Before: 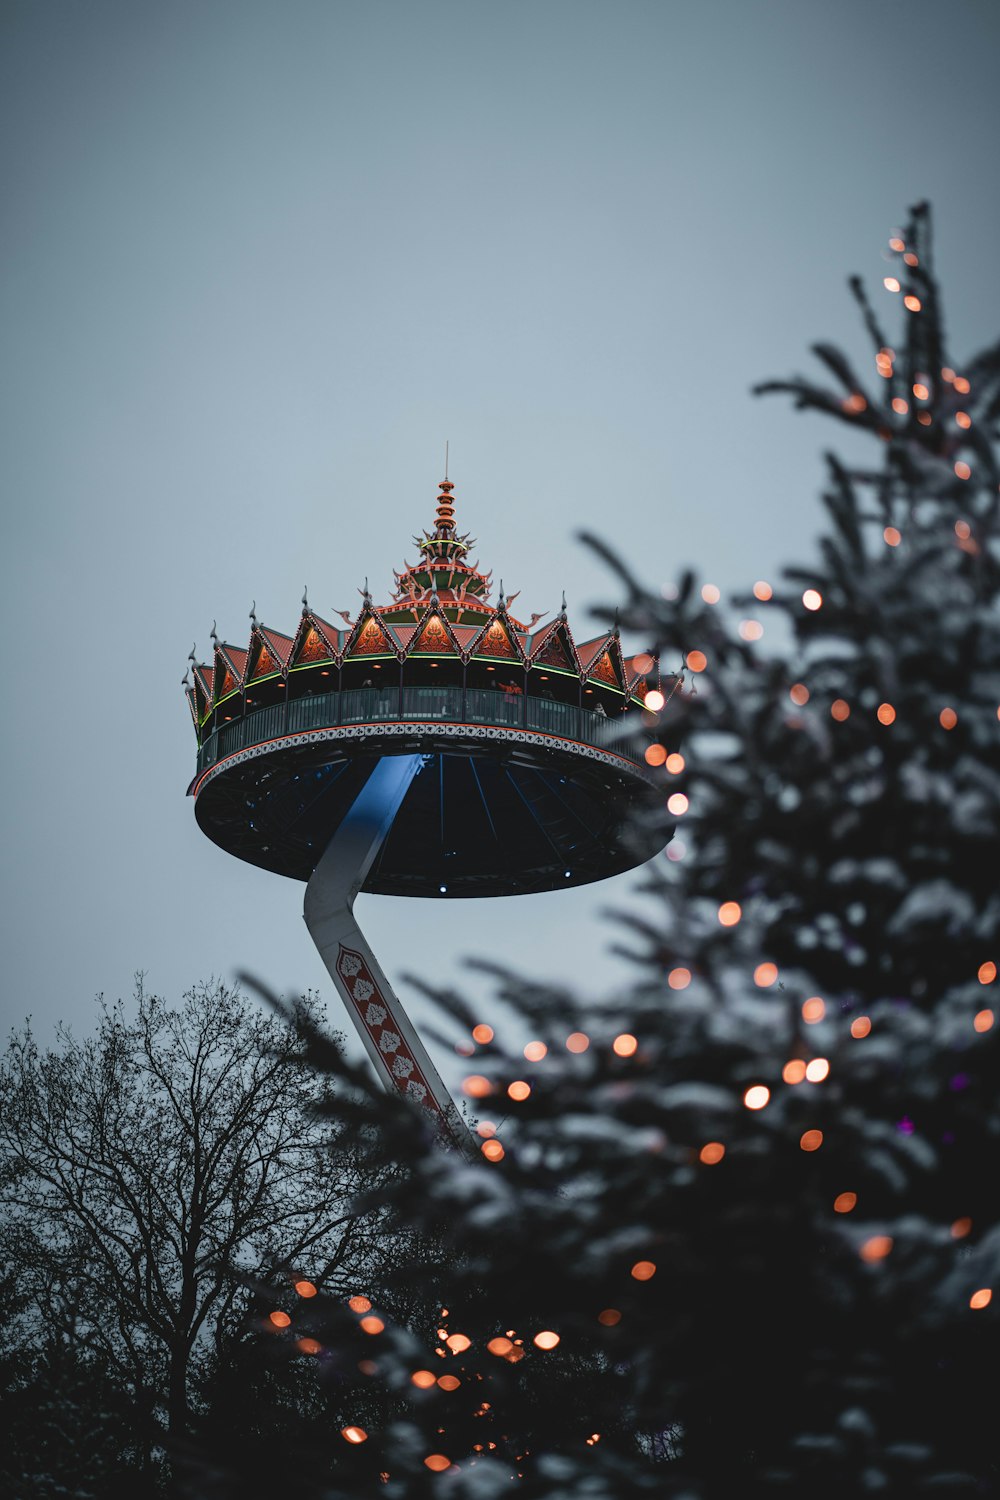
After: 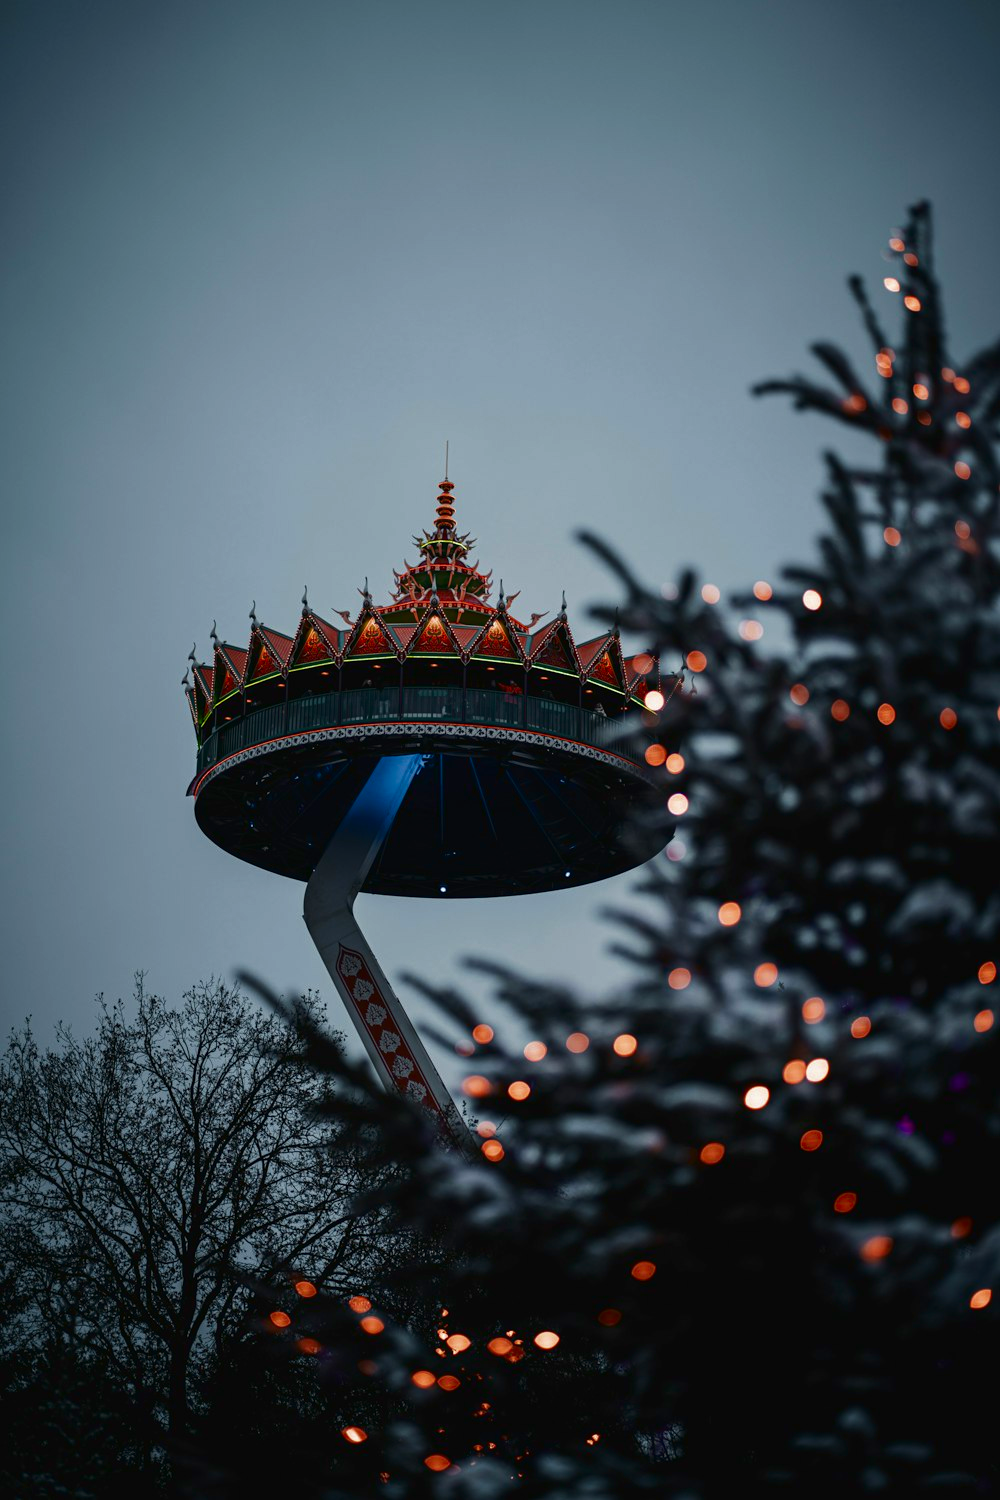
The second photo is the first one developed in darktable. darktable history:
contrast brightness saturation: brightness -0.255, saturation 0.196
